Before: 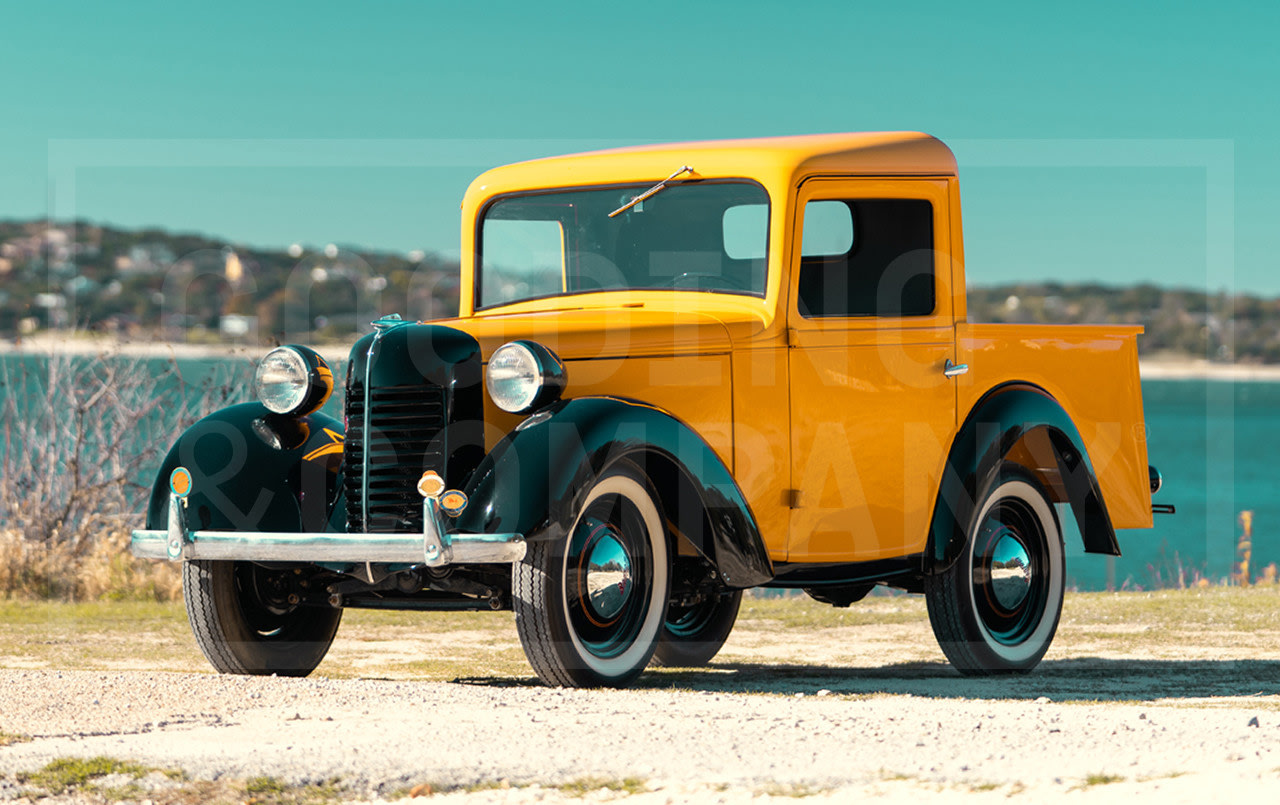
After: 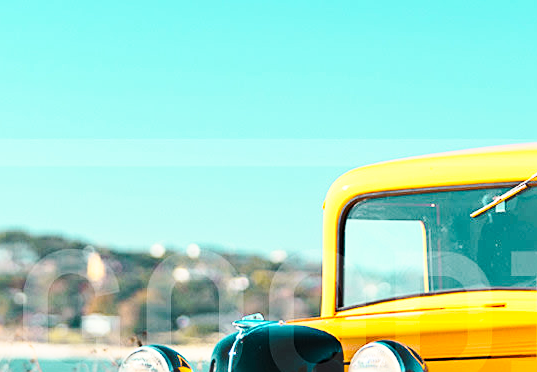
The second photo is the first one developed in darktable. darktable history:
contrast brightness saturation: contrast 0.2, brightness 0.16, saturation 0.22
sharpen: radius 2.167, amount 0.381, threshold 0
crop and rotate: left 10.817%, top 0.062%, right 47.194%, bottom 53.626%
base curve: curves: ch0 [(0, 0) (0.028, 0.03) (0.121, 0.232) (0.46, 0.748) (0.859, 0.968) (1, 1)], preserve colors none
